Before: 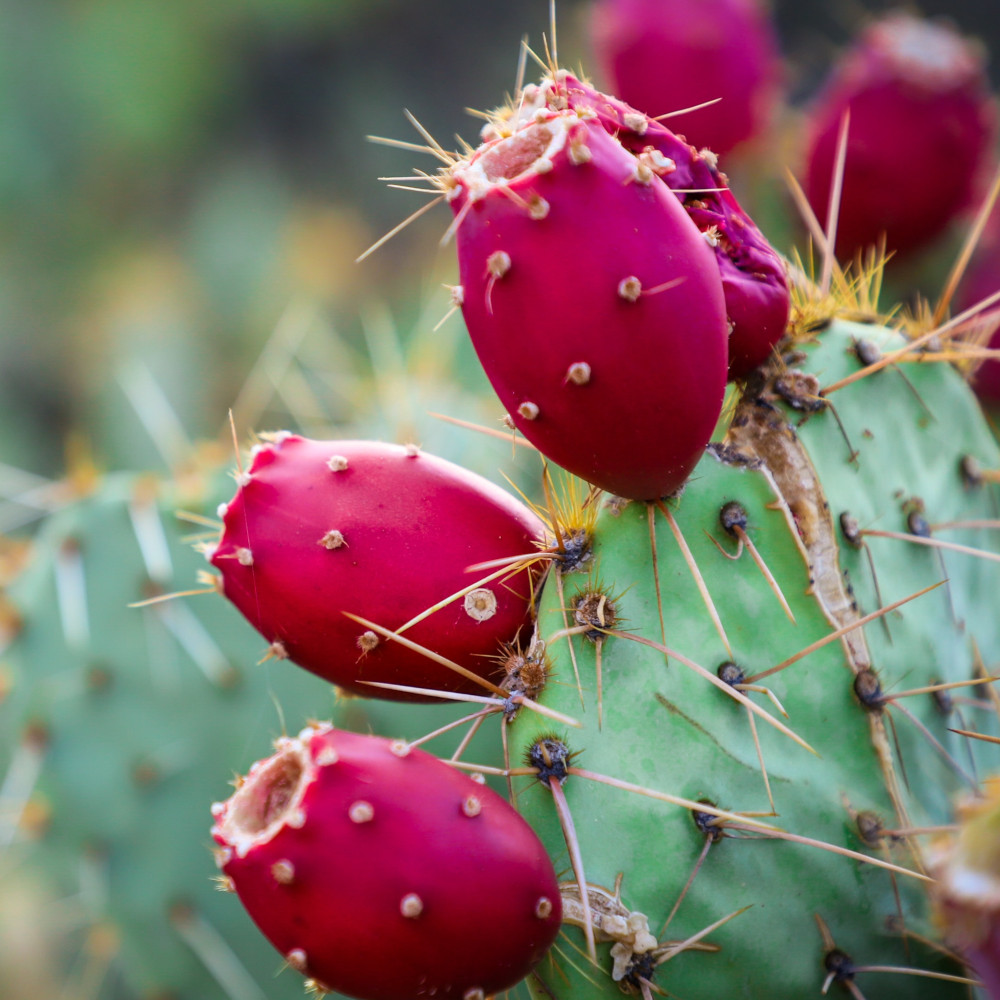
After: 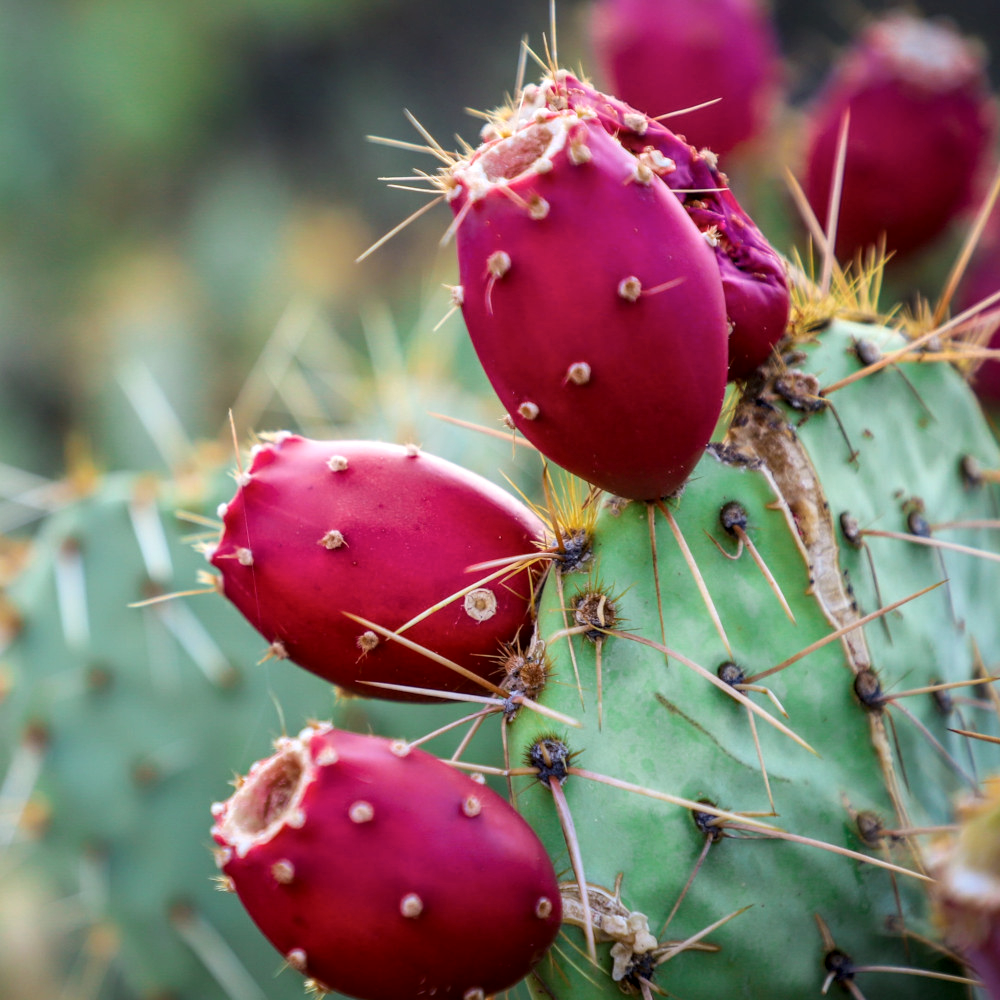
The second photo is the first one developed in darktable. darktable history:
exposure: black level correction 0.001, exposure 0.016 EV, compensate highlight preservation false
local contrast: on, module defaults
contrast brightness saturation: saturation -0.061
